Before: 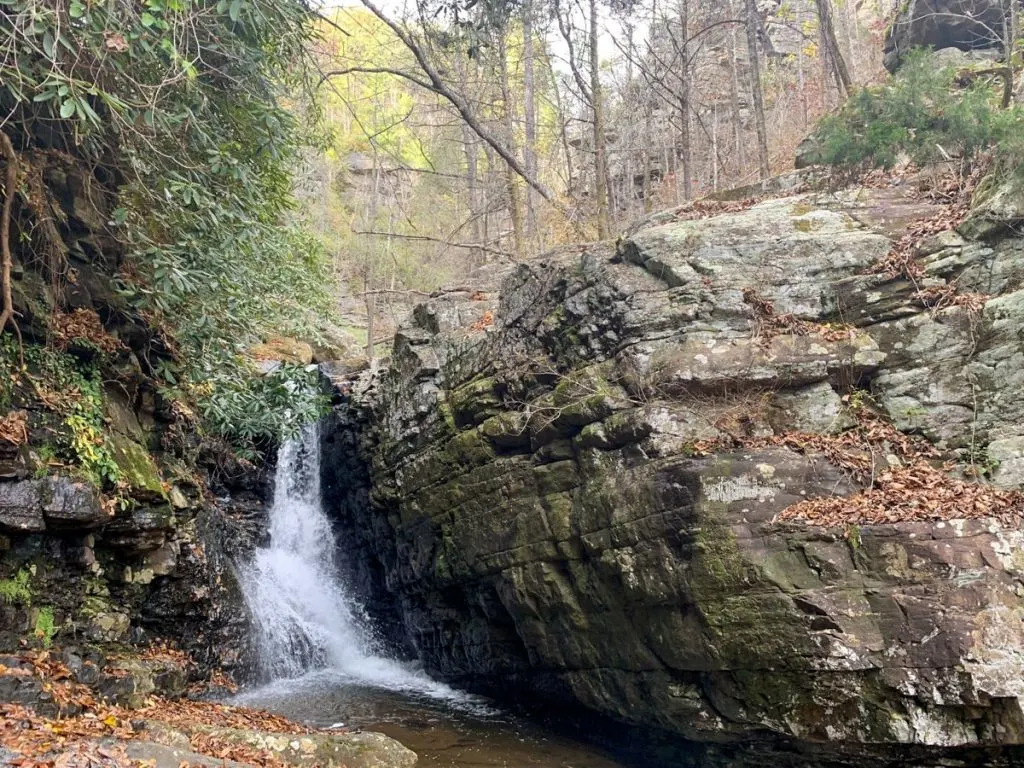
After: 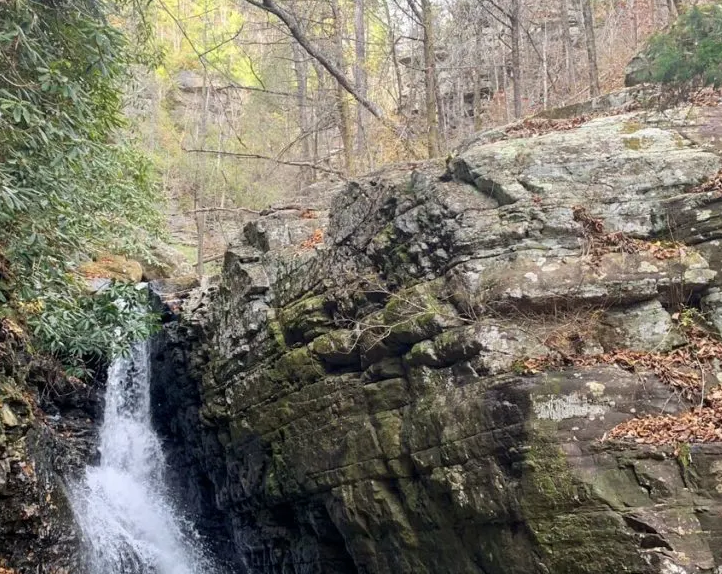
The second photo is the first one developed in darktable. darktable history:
crop and rotate: left 16.638%, top 10.697%, right 12.844%, bottom 14.518%
